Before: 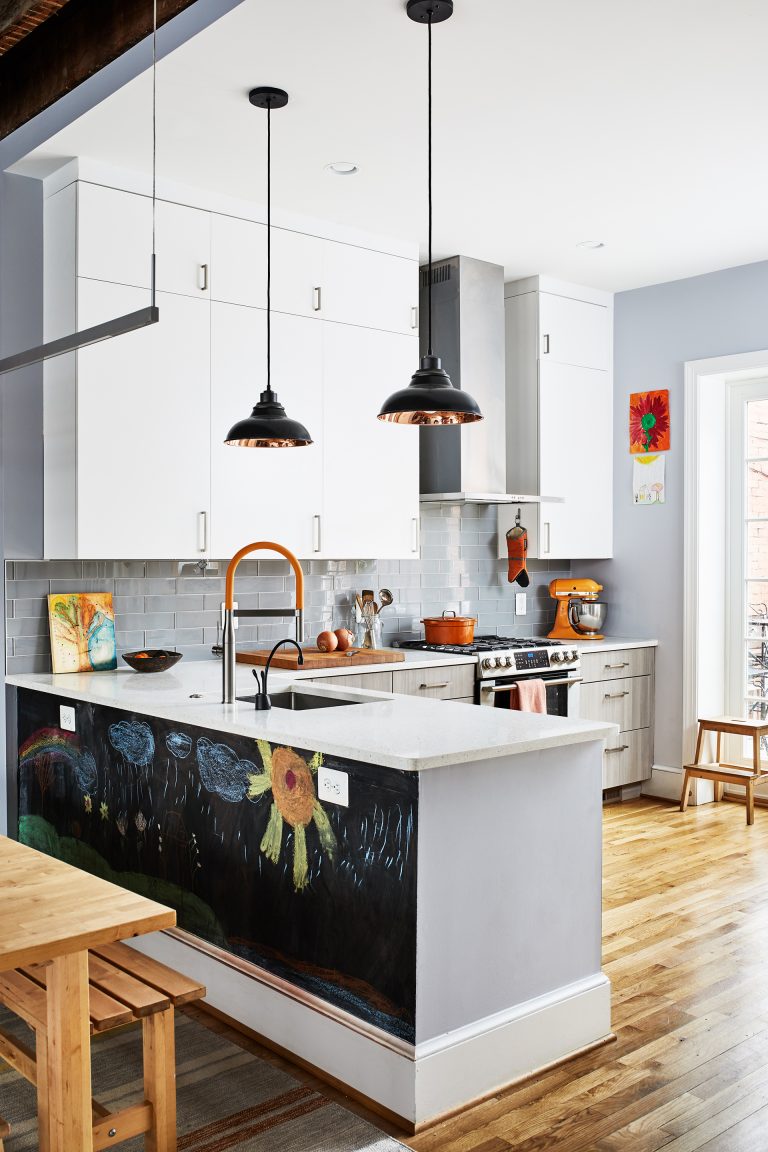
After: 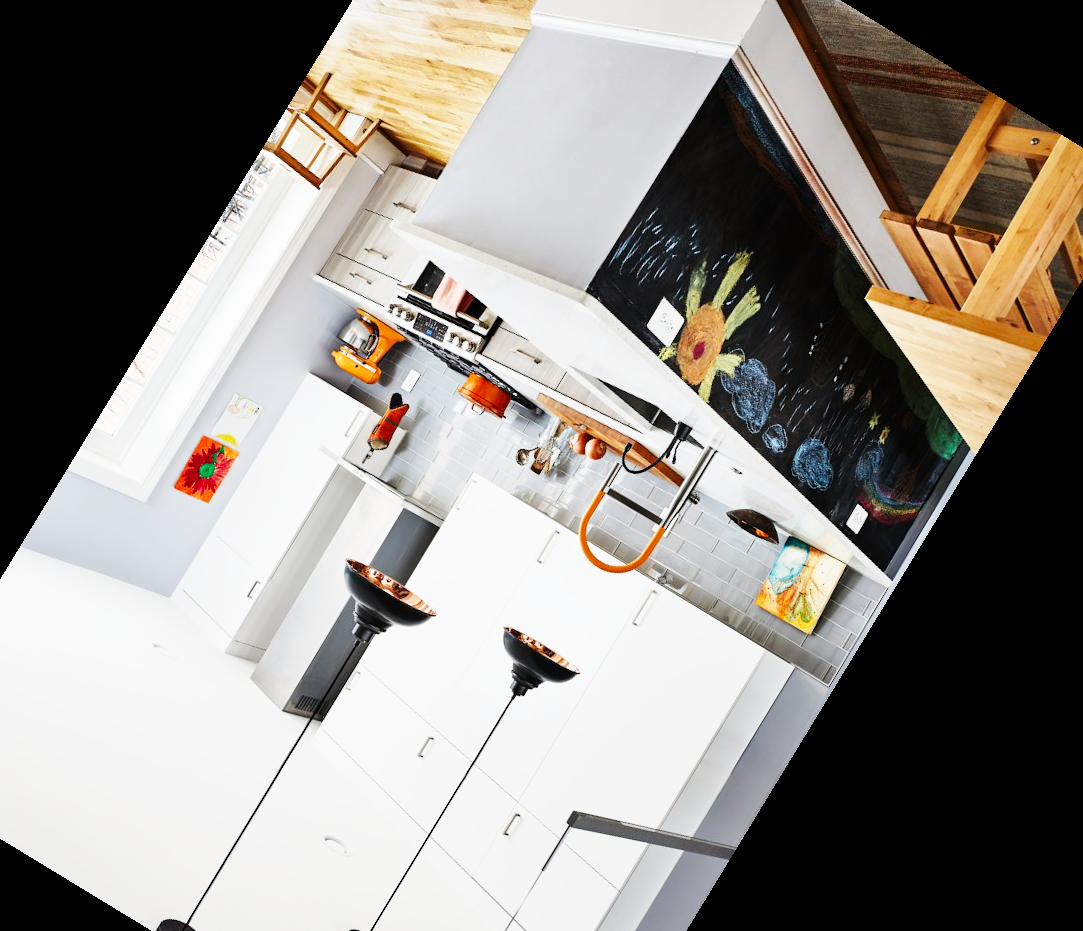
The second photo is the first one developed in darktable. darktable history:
crop and rotate: angle 148.68°, left 9.111%, top 15.603%, right 4.588%, bottom 17.041%
base curve: curves: ch0 [(0, 0) (0.032, 0.025) (0.121, 0.166) (0.206, 0.329) (0.605, 0.79) (1, 1)], preserve colors none
